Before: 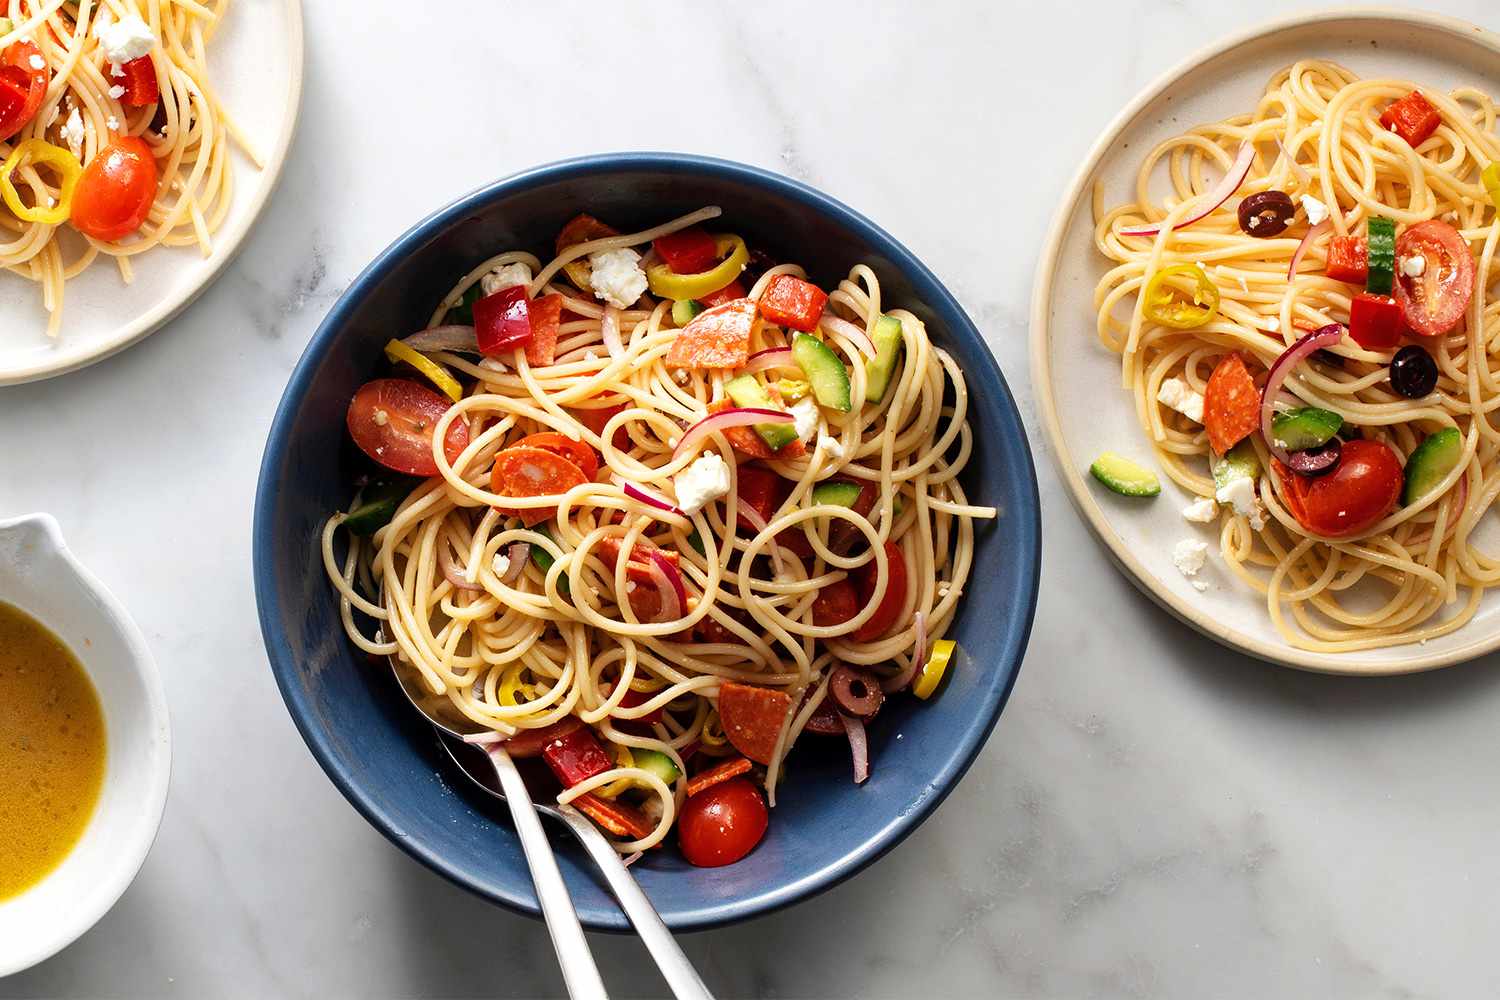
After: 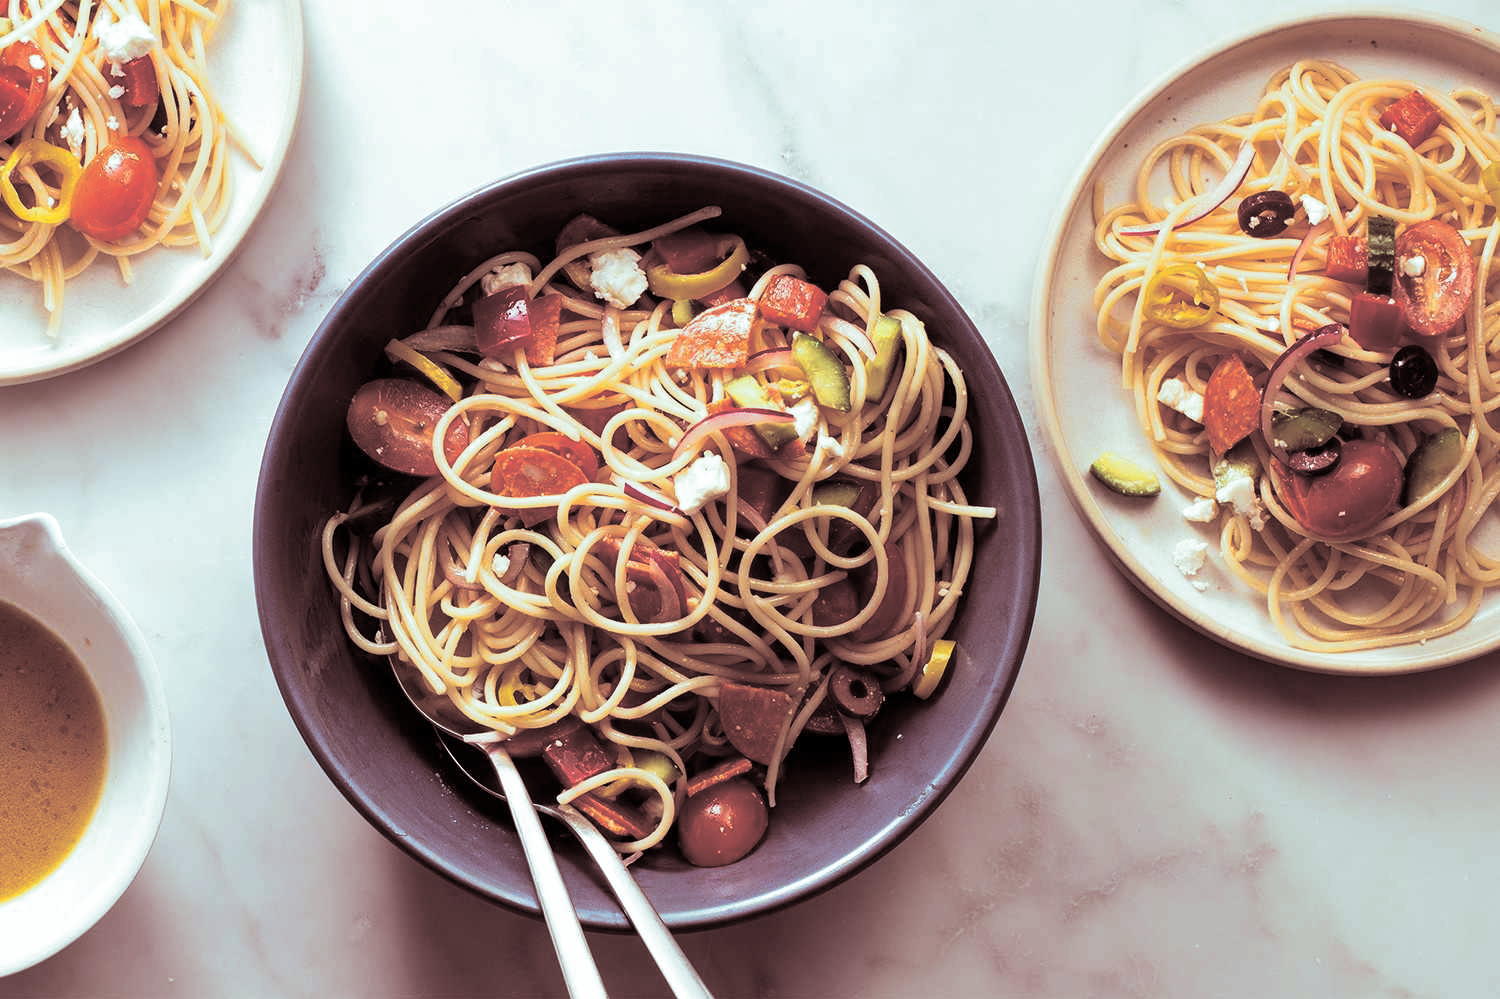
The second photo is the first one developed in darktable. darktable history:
crop: bottom 0.071%
split-toning: shadows › saturation 0.3, highlights › hue 180°, highlights › saturation 0.3, compress 0%
